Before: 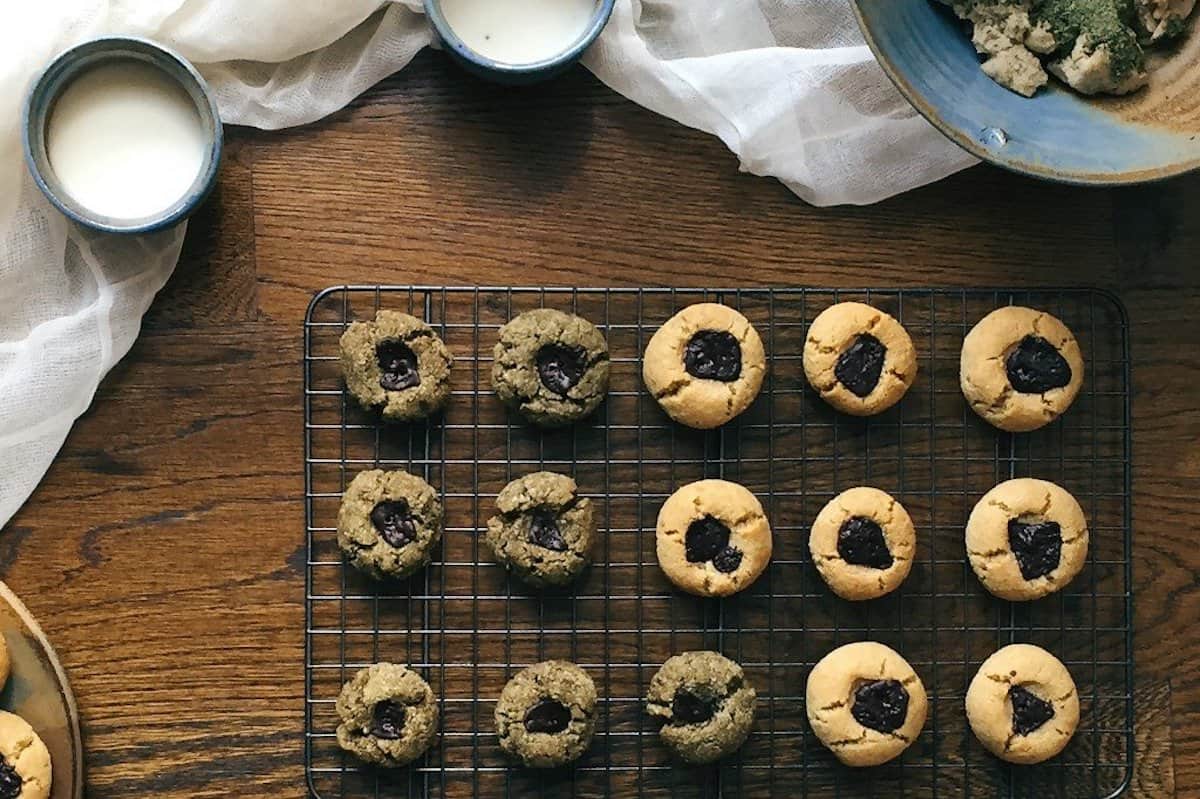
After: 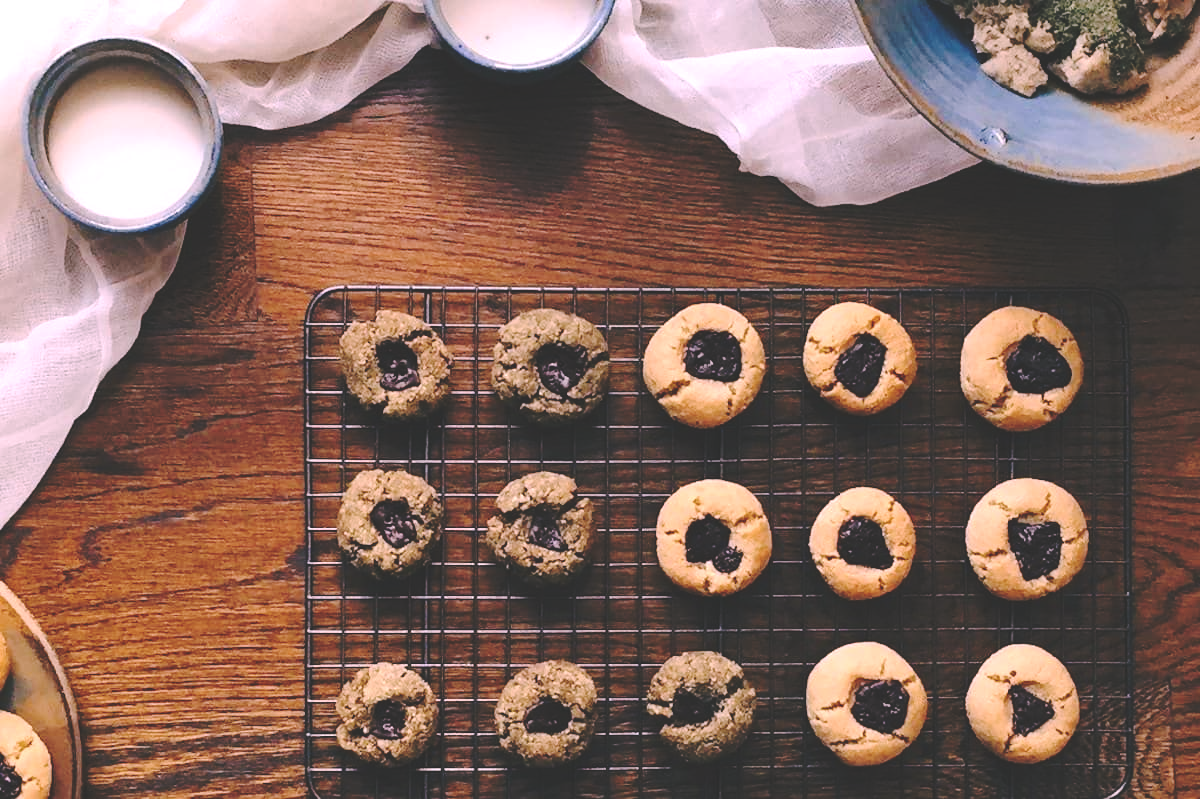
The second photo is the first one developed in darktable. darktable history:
base curve: curves: ch0 [(0, 0.024) (0.055, 0.065) (0.121, 0.166) (0.236, 0.319) (0.693, 0.726) (1, 1)], preserve colors none
white balance: red 1.188, blue 1.11
